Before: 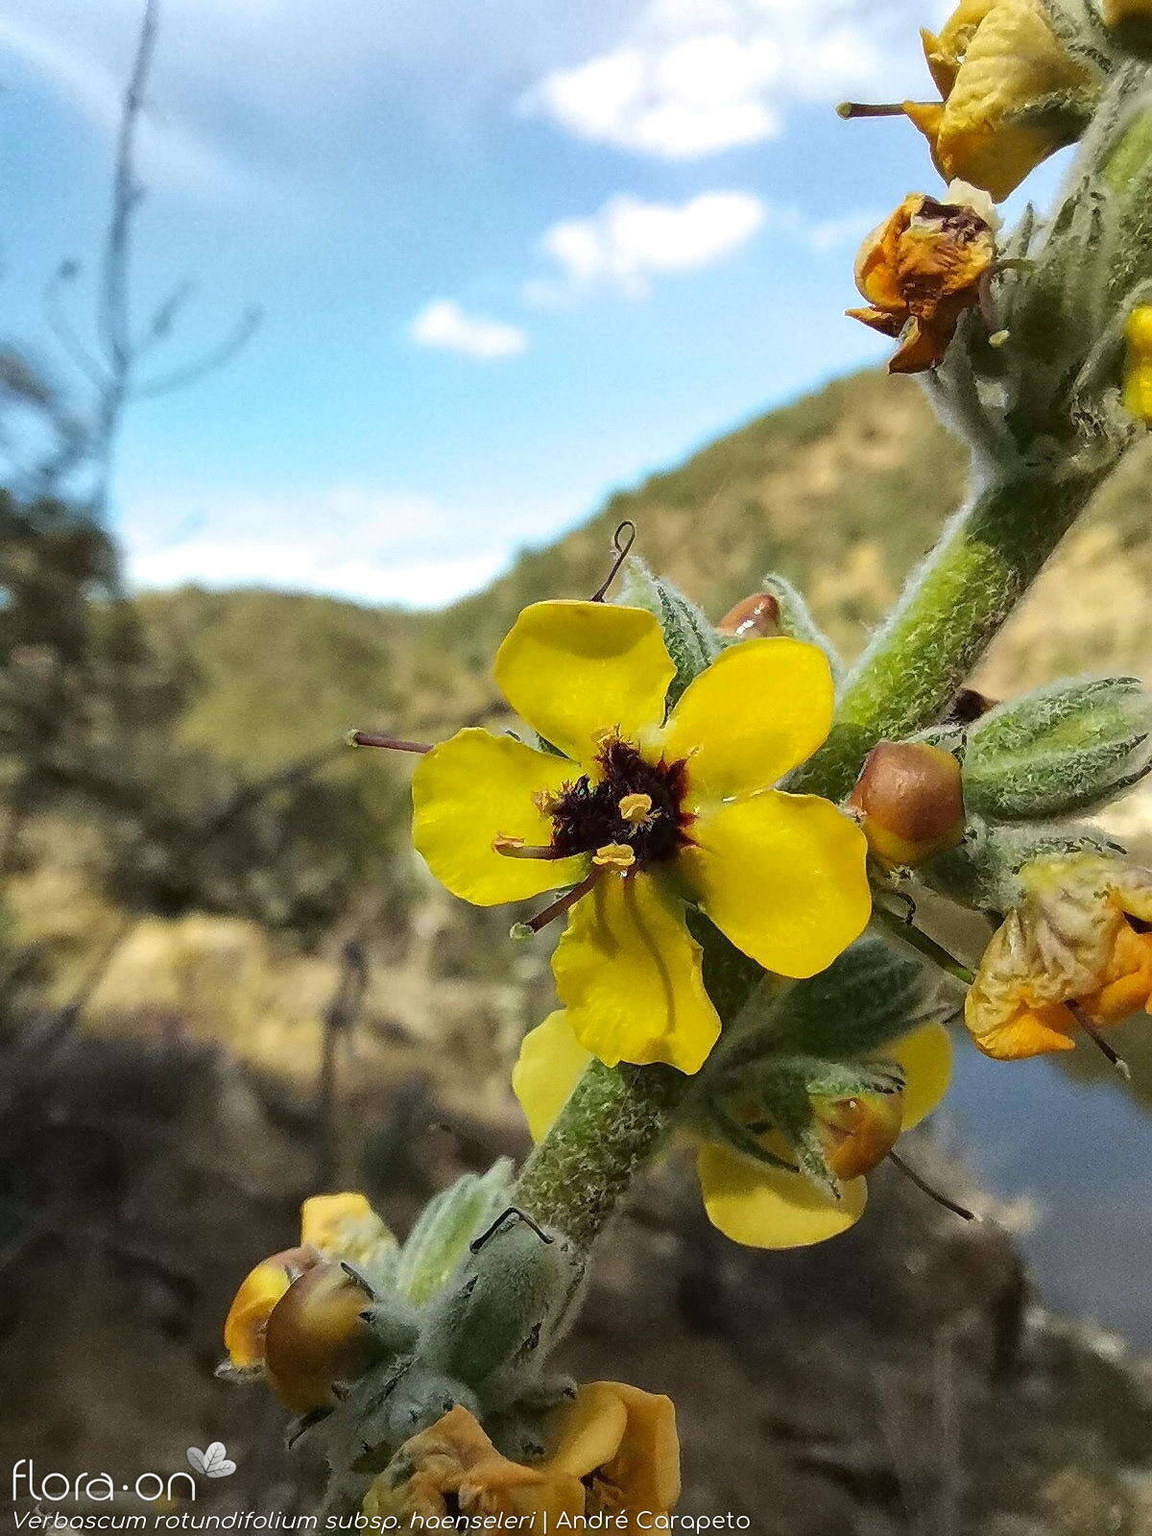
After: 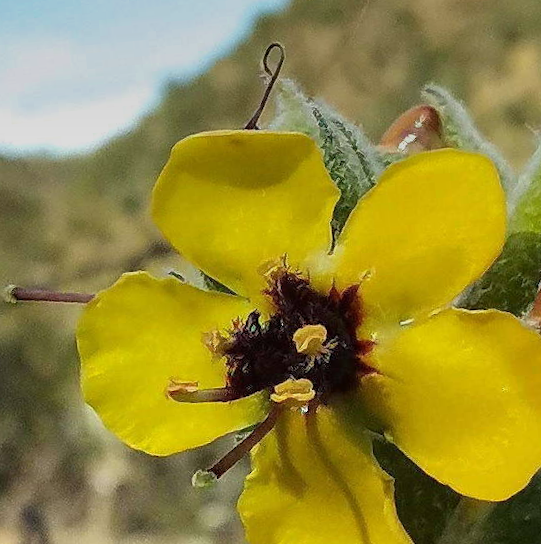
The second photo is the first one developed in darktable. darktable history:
crop: left 31.751%, top 32.172%, right 27.8%, bottom 35.83%
rotate and perspective: rotation -5.2°, automatic cropping off
graduated density: on, module defaults
